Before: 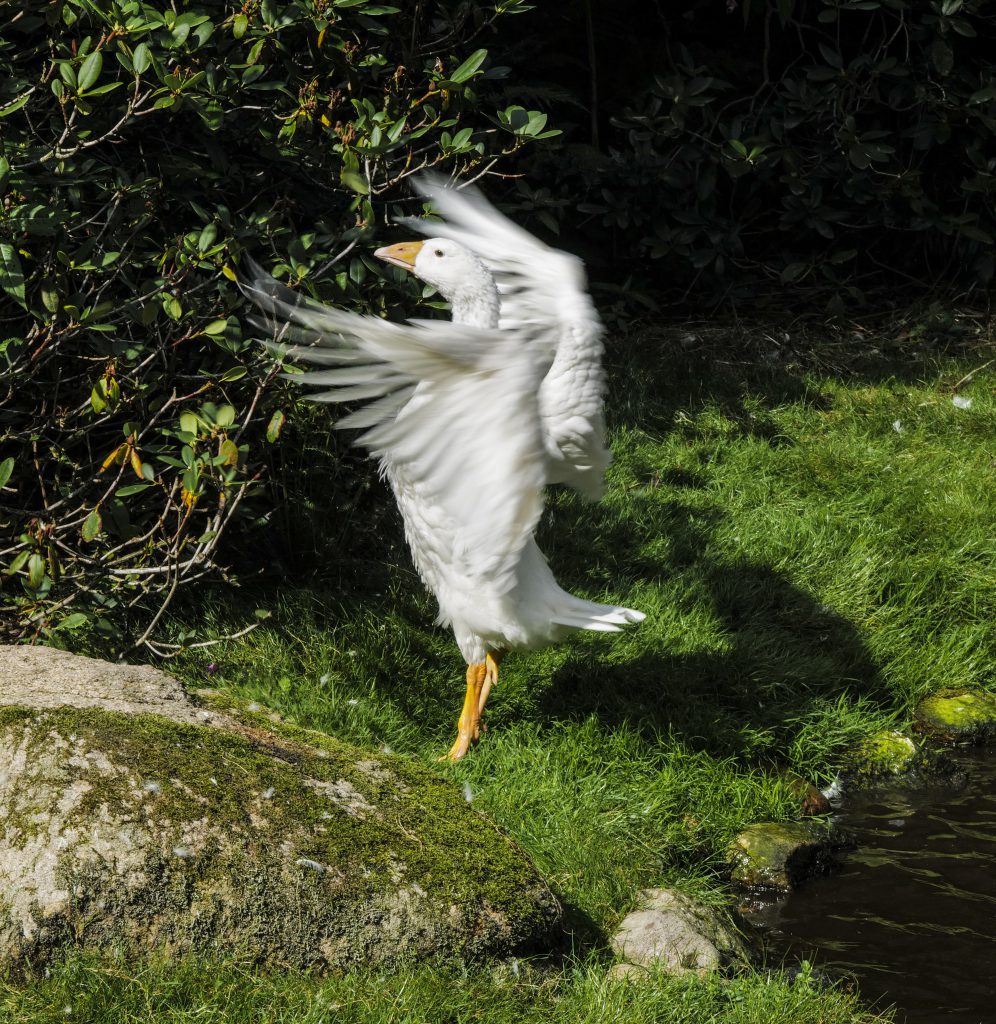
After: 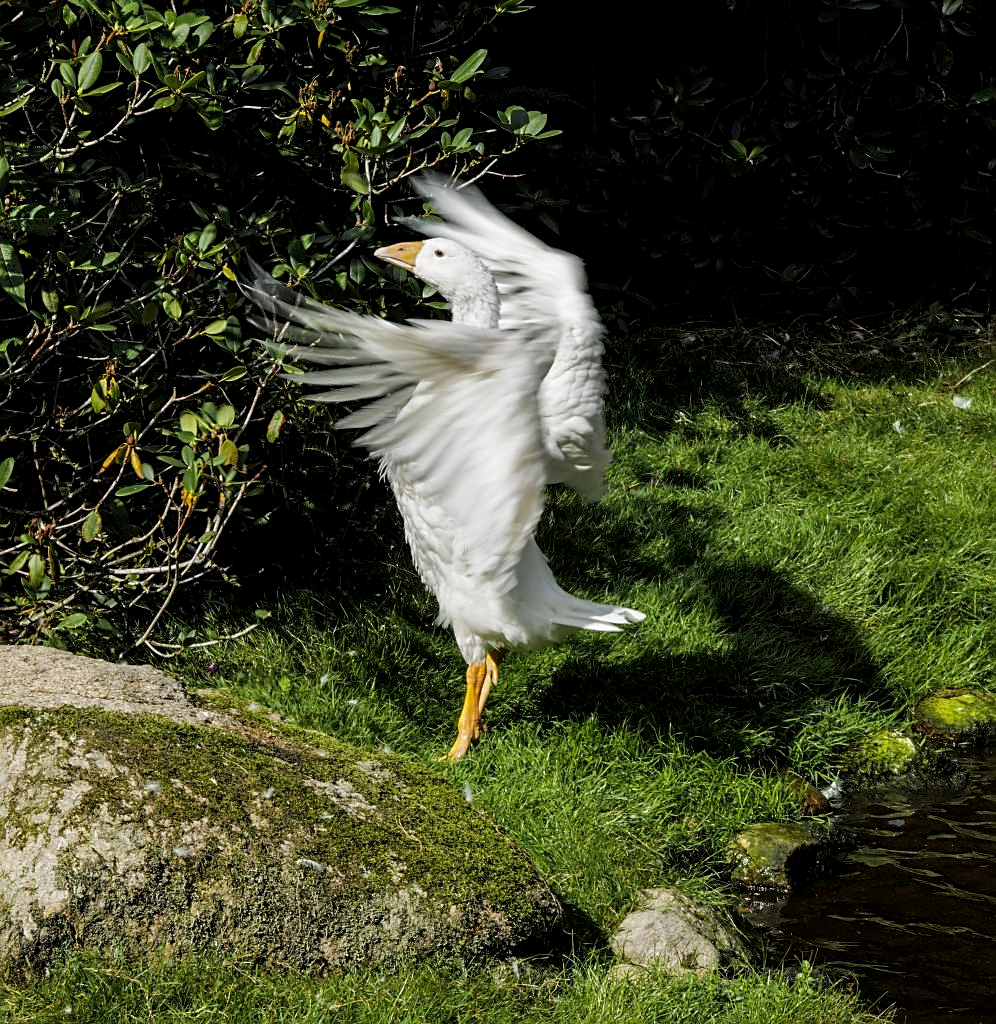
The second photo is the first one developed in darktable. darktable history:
exposure: black level correction 0.005, exposure 0.002 EV, compensate highlight preservation false
sharpen: on, module defaults
